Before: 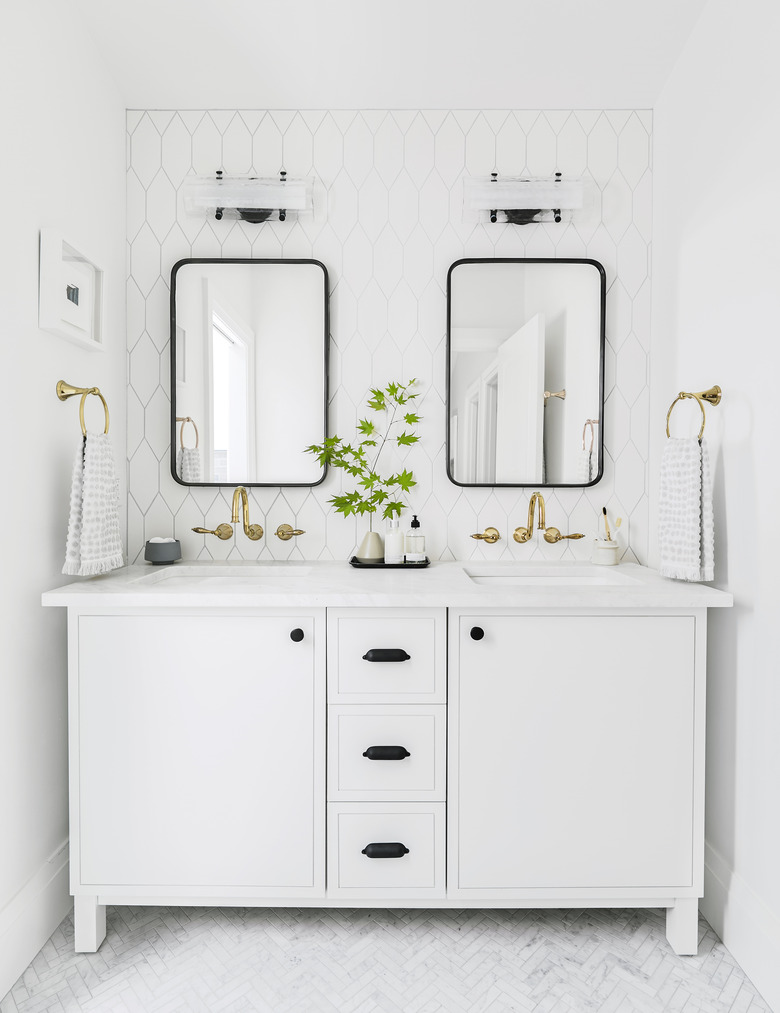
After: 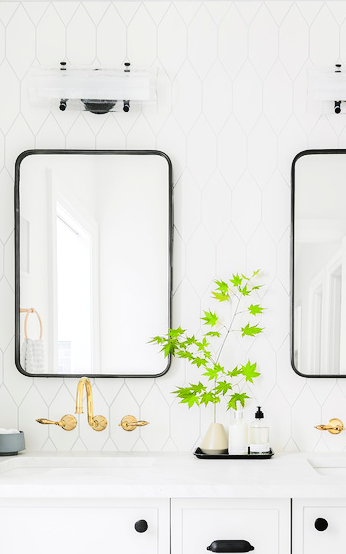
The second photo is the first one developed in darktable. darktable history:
crop: left 20.048%, top 10.848%, right 35.537%, bottom 34.378%
tone equalizer: -7 EV 0.145 EV, -6 EV 0.569 EV, -5 EV 1.12 EV, -4 EV 1.29 EV, -3 EV 1.18 EV, -2 EV 0.6 EV, -1 EV 0.168 EV, edges refinement/feathering 500, mask exposure compensation -1.57 EV, preserve details no
